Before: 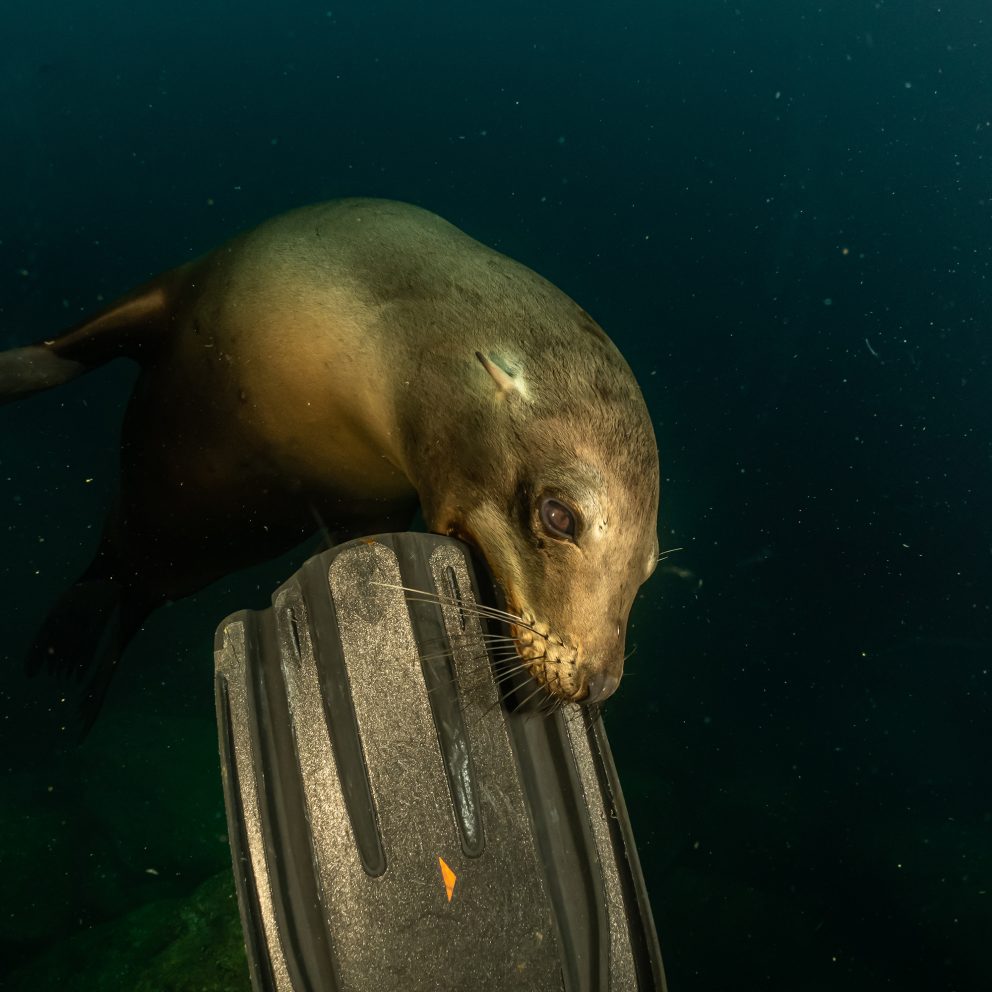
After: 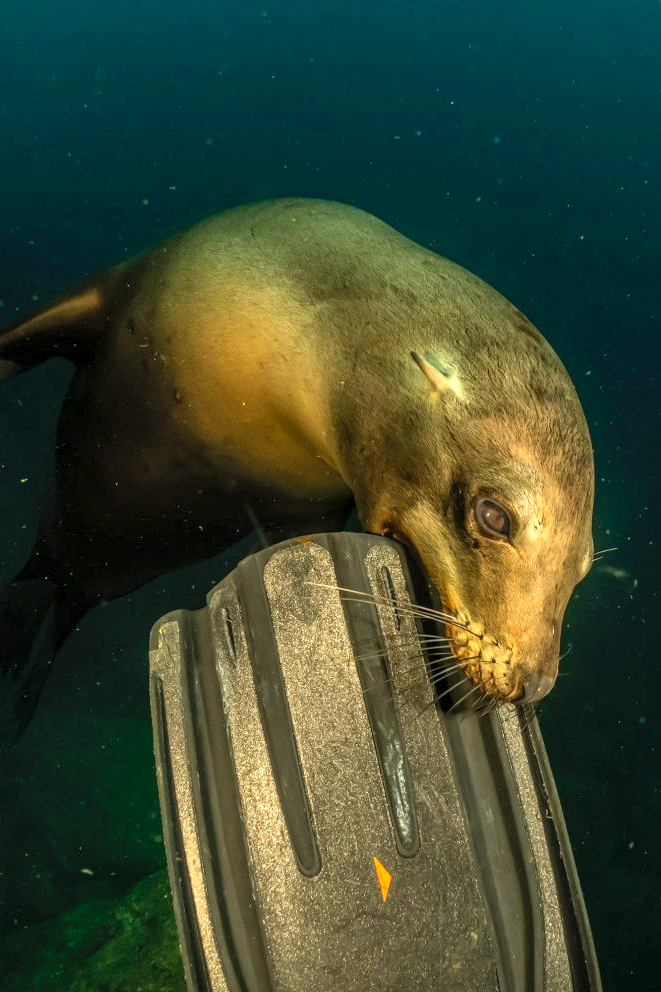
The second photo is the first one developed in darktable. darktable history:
contrast brightness saturation: contrast 0.069, brightness 0.177, saturation 0.411
crop and rotate: left 6.647%, right 26.691%
exposure: exposure 0.135 EV, compensate exposure bias true, compensate highlight preservation false
local contrast: detail 130%
